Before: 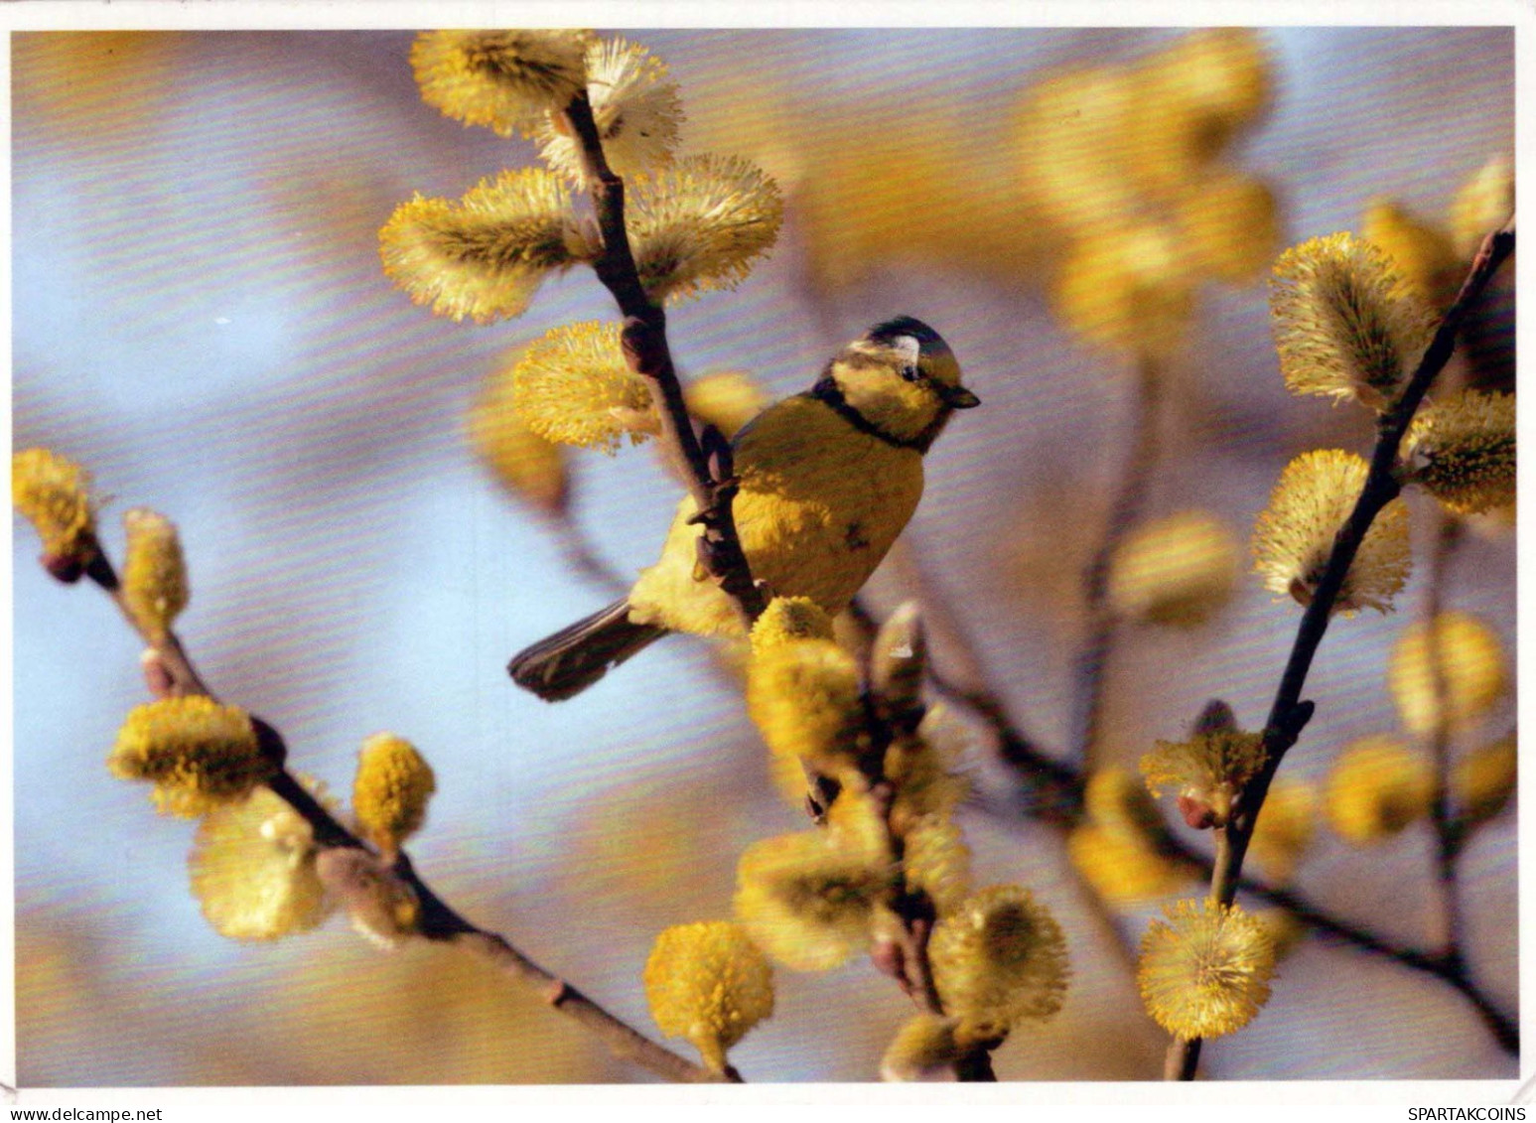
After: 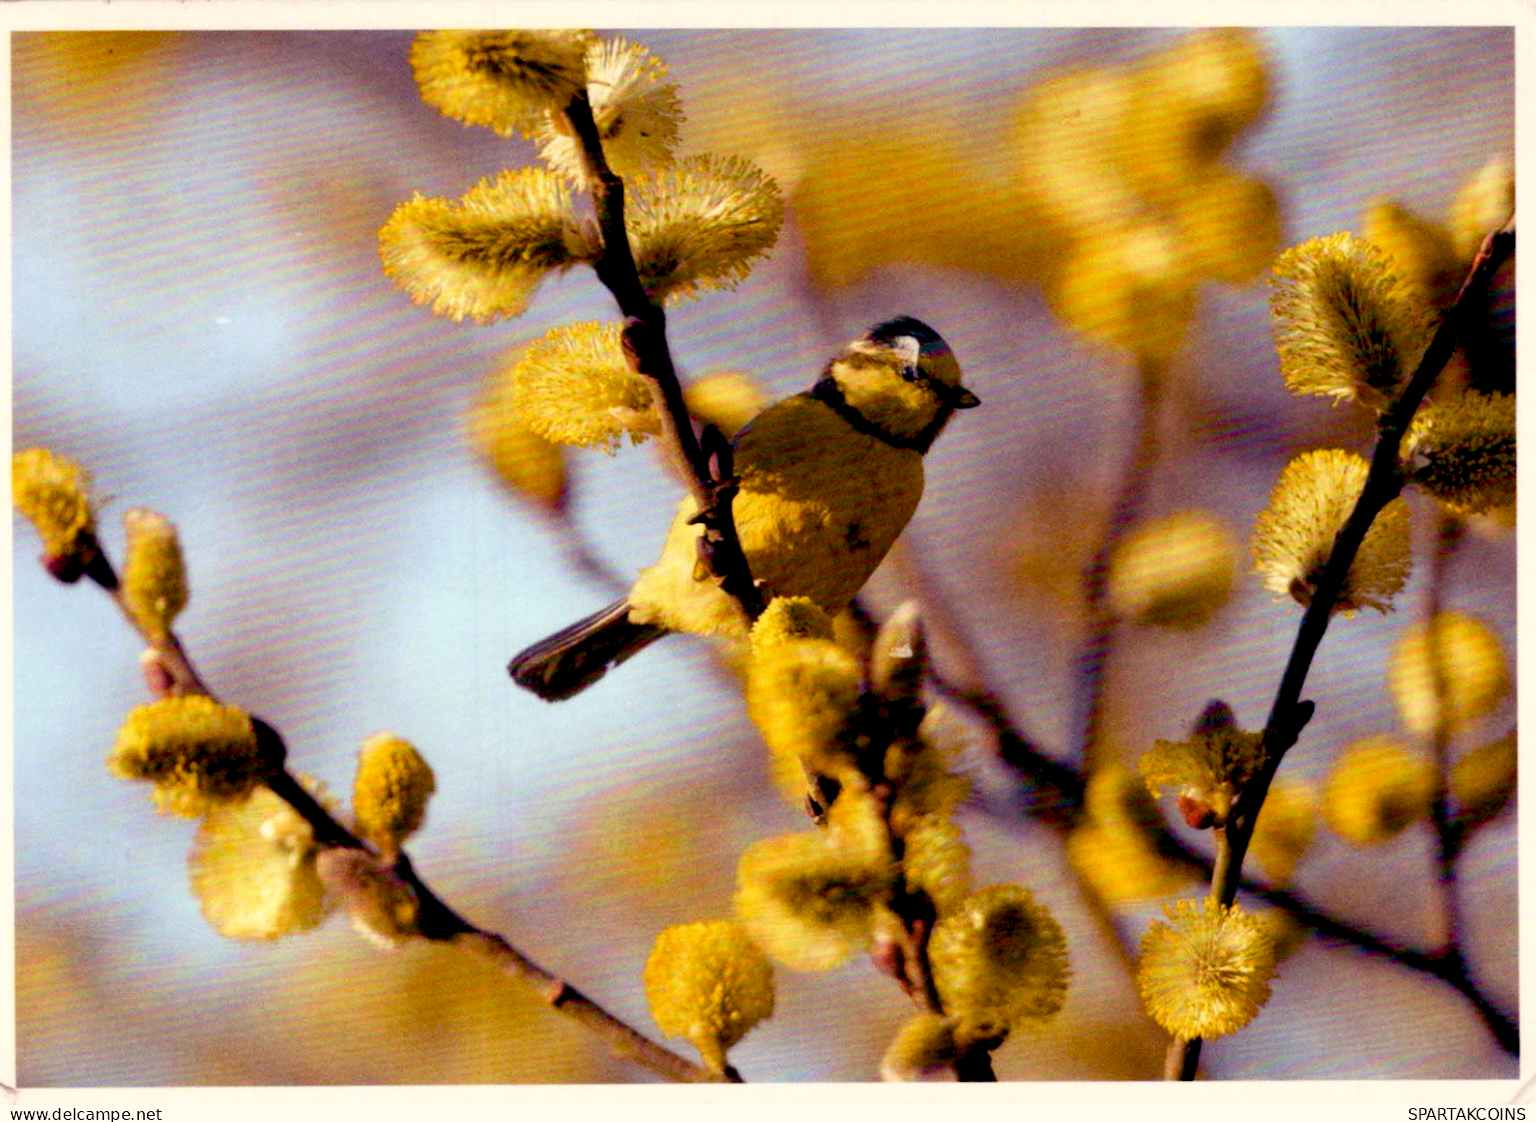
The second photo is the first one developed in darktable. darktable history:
color balance rgb: shadows lift › chroma 3%, shadows lift › hue 280.8°, power › hue 330°, highlights gain › chroma 3%, highlights gain › hue 75.6°, global offset › luminance -1%, perceptual saturation grading › global saturation 20%, perceptual saturation grading › highlights -25%, perceptual saturation grading › shadows 50%, global vibrance 20%
contrast brightness saturation: contrast 0.14
